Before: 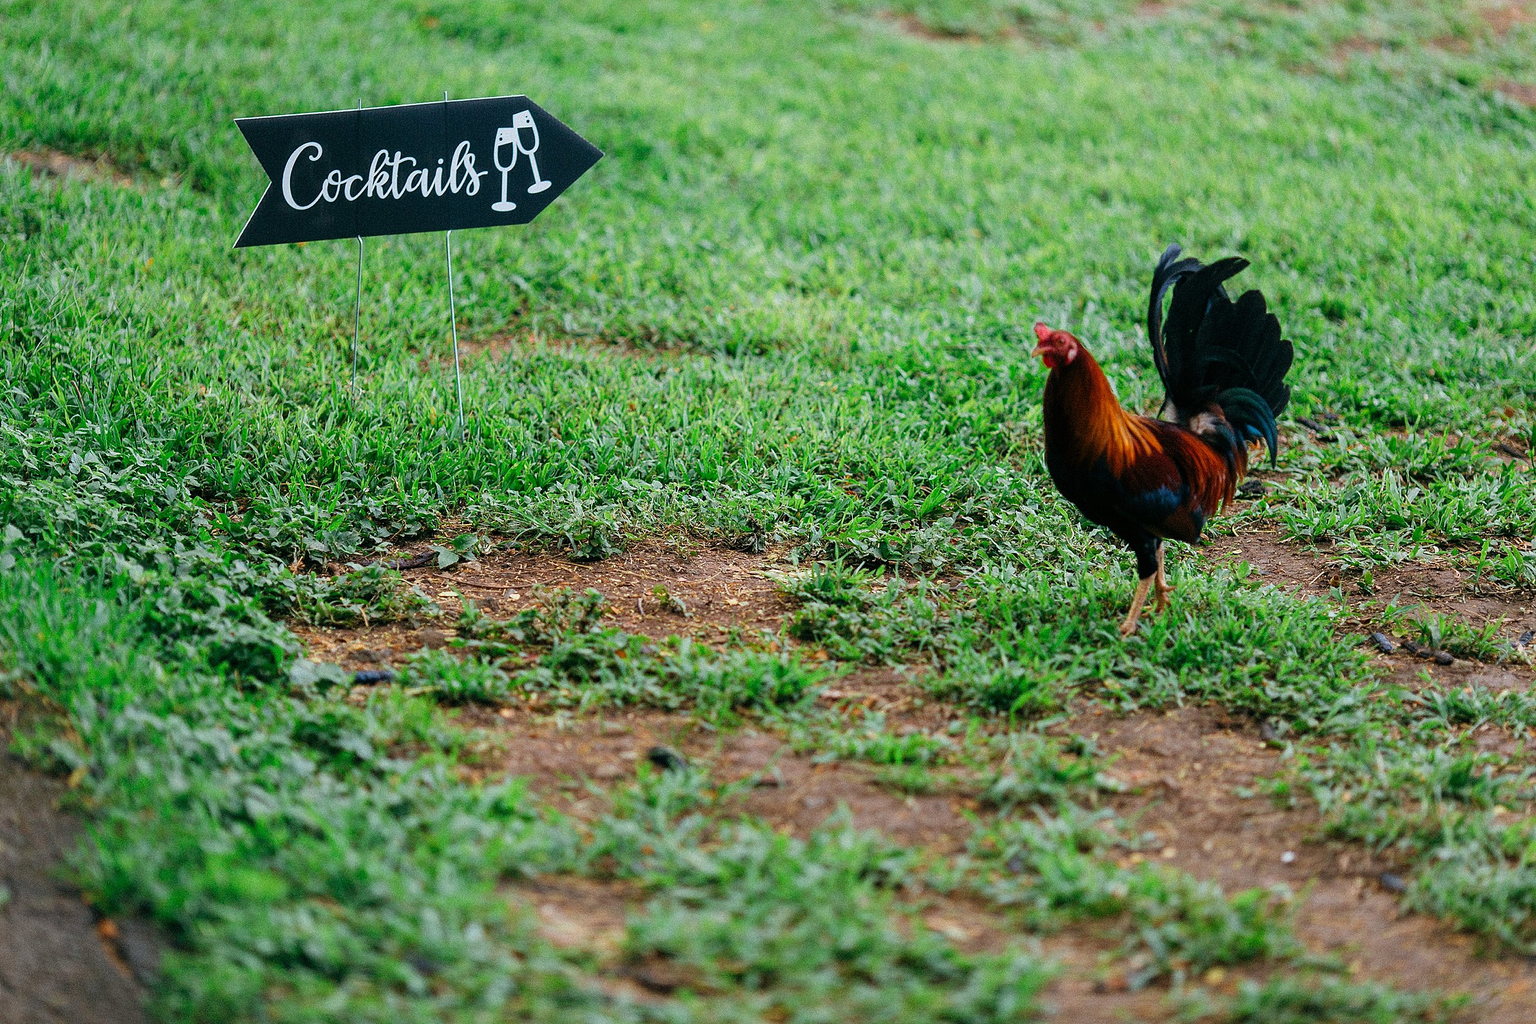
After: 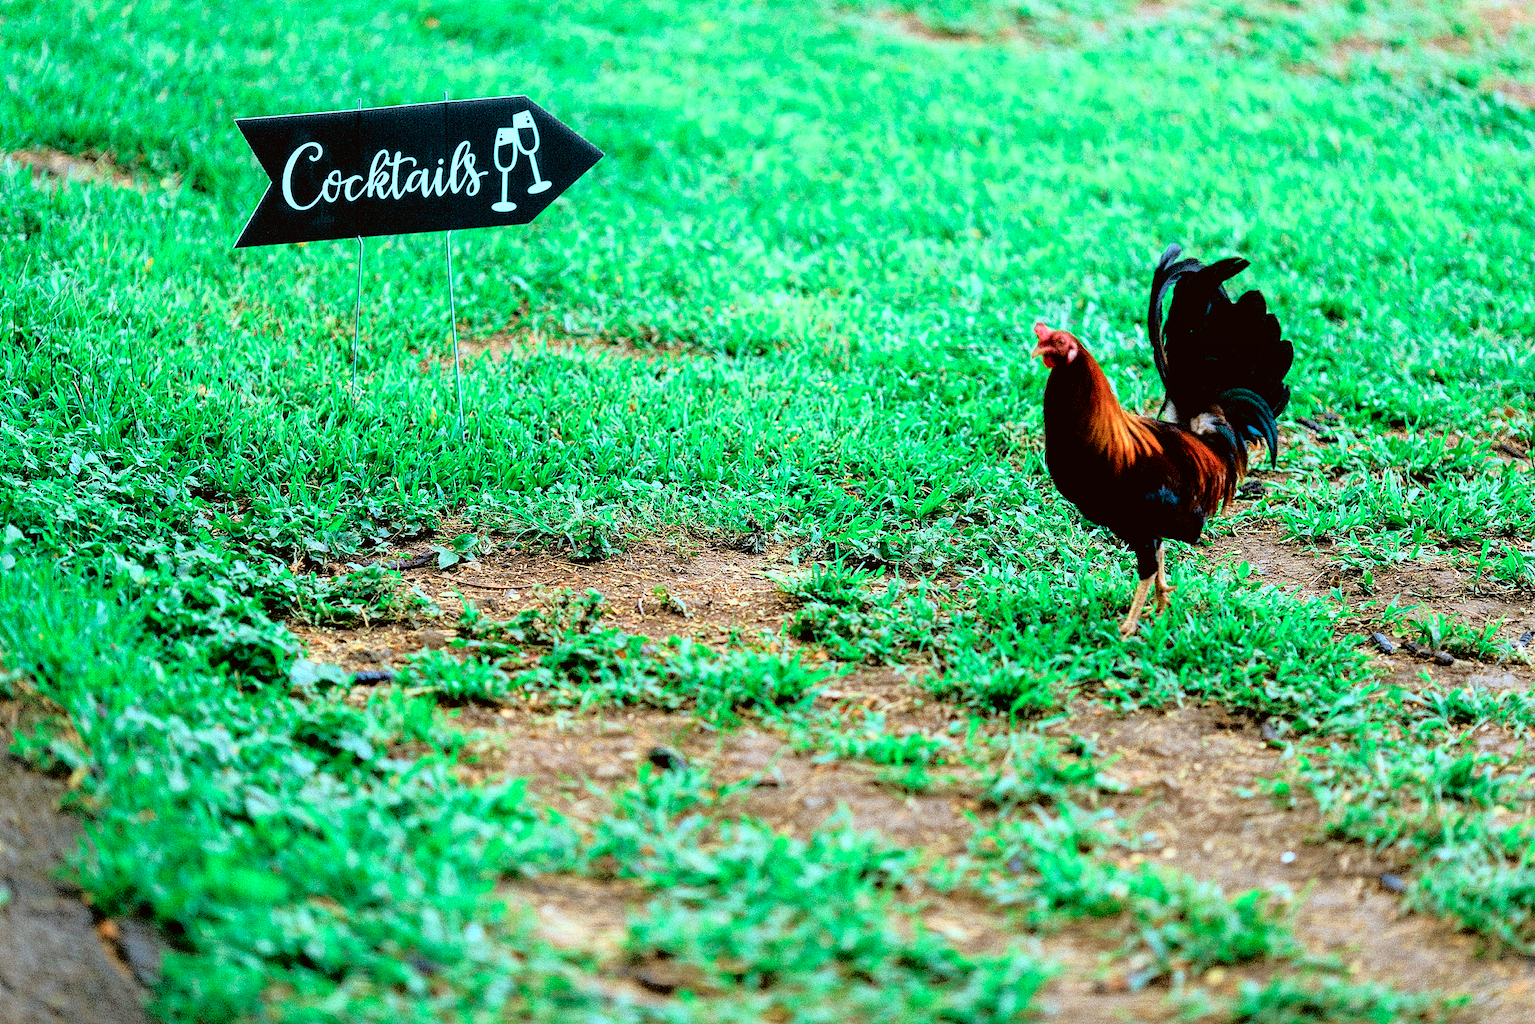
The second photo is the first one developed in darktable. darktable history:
color correction: highlights a* -10.69, highlights b* -19.19
rgb levels: levels [[0.01, 0.419, 0.839], [0, 0.5, 1], [0, 0.5, 1]]
tone curve: curves: ch0 [(0, 0.015) (0.091, 0.055) (0.184, 0.159) (0.304, 0.382) (0.492, 0.579) (0.628, 0.755) (0.832, 0.932) (0.984, 0.963)]; ch1 [(0, 0) (0.34, 0.235) (0.493, 0.5) (0.554, 0.56) (0.764, 0.815) (1, 1)]; ch2 [(0, 0) (0.44, 0.458) (0.476, 0.477) (0.542, 0.586) (0.674, 0.724) (1, 1)], color space Lab, independent channels, preserve colors none
levels: levels [0, 0.478, 1]
local contrast: highlights 100%, shadows 100%, detail 120%, midtone range 0.2
